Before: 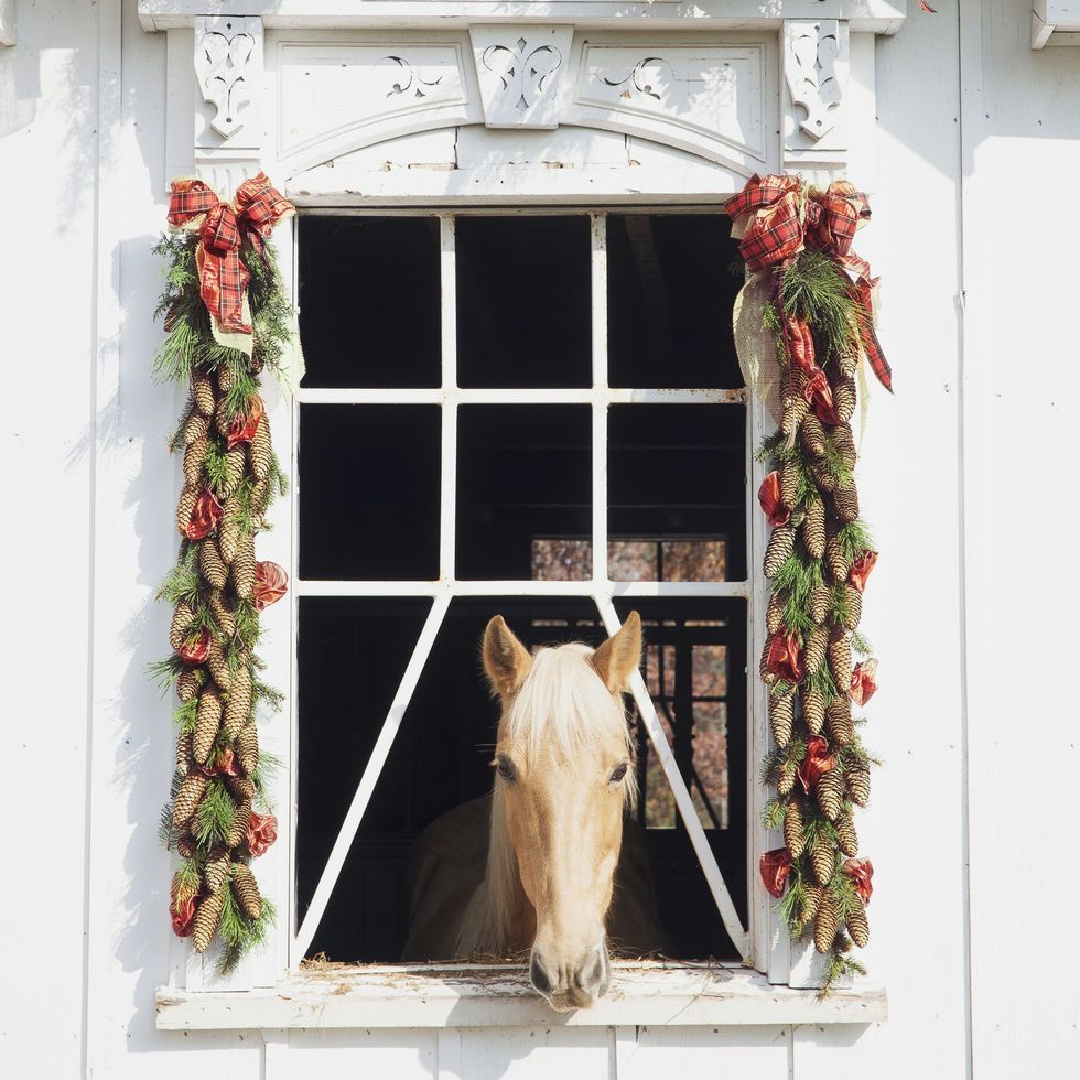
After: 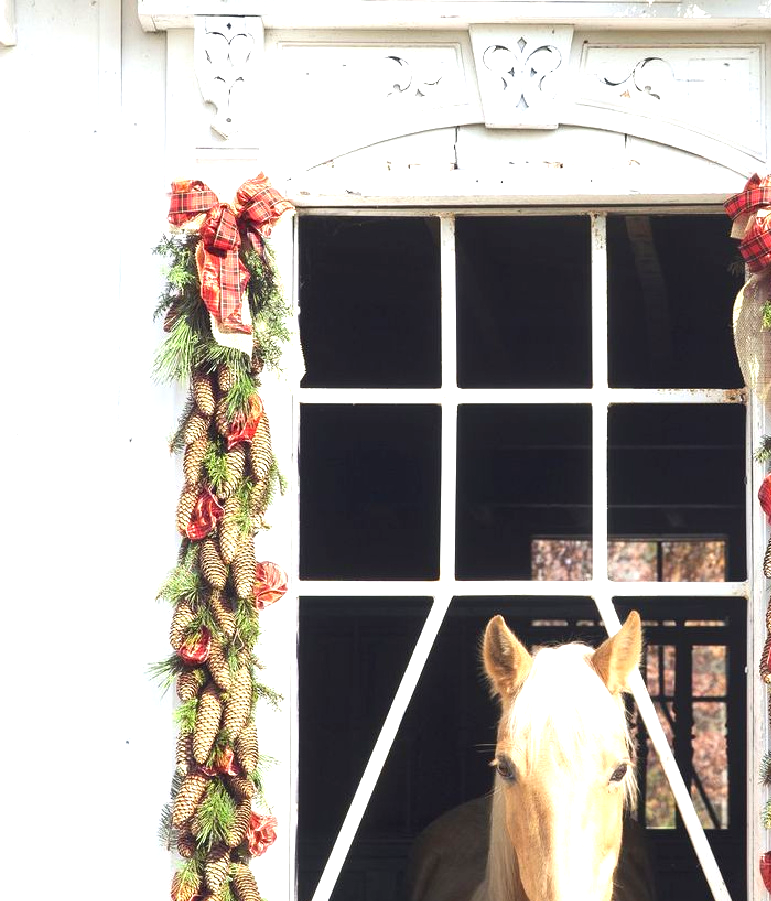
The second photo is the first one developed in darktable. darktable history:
exposure: black level correction 0, exposure 1 EV, compensate exposure bias true, compensate highlight preservation false
crop: right 28.582%, bottom 16.484%
contrast brightness saturation: contrast 0.037, saturation 0.069
